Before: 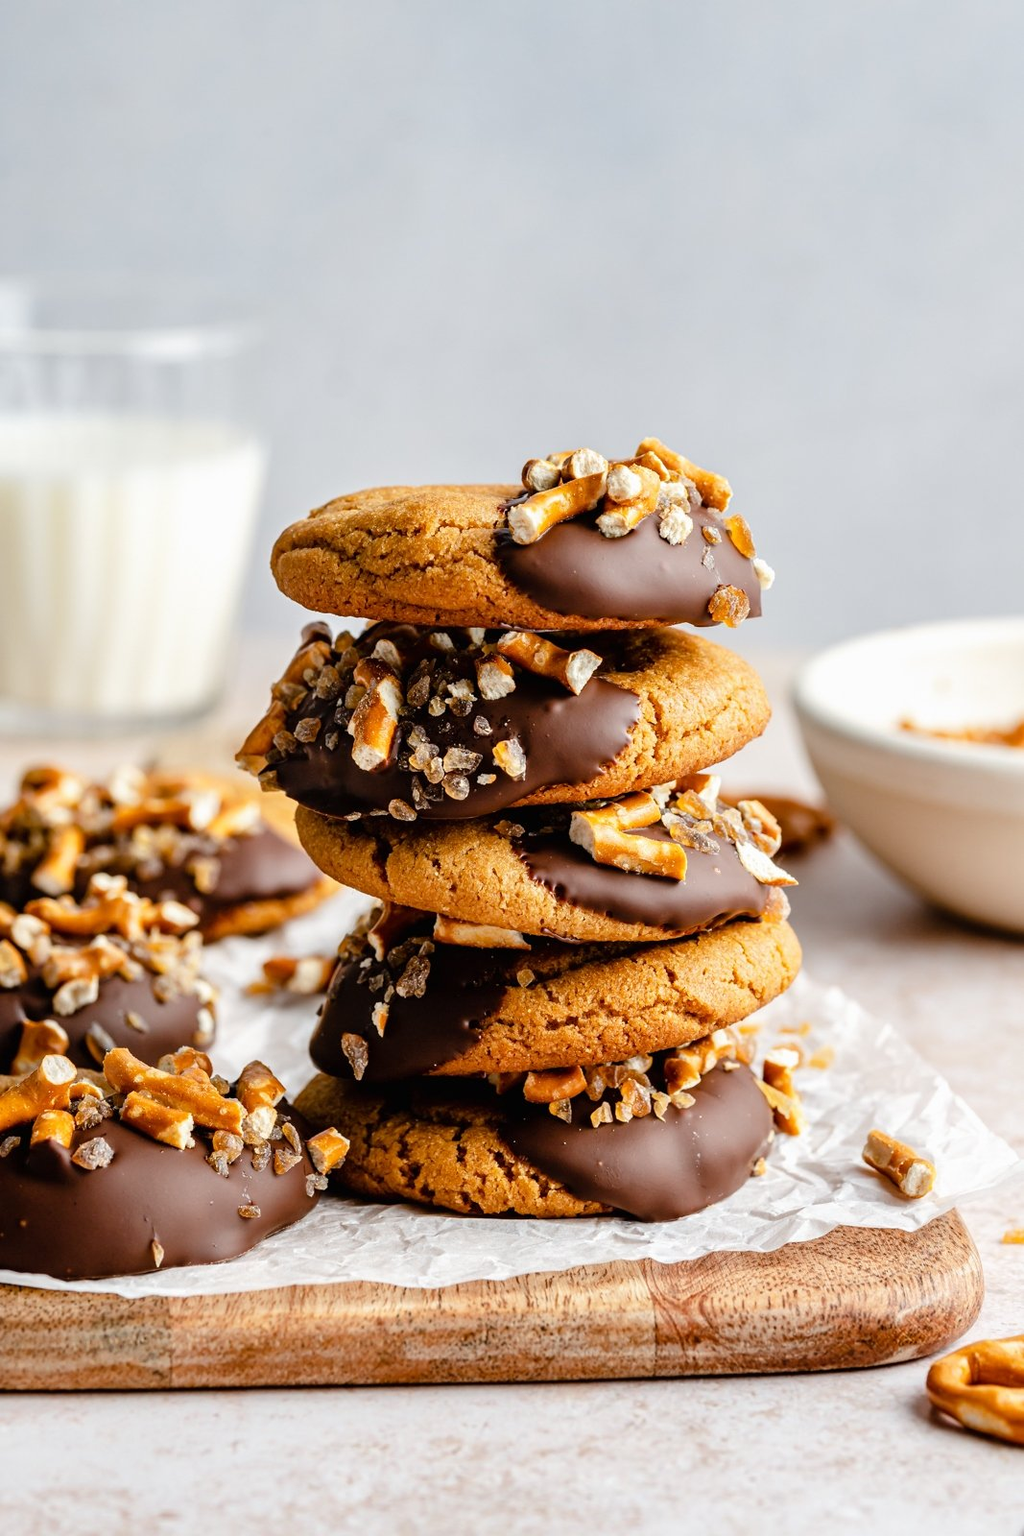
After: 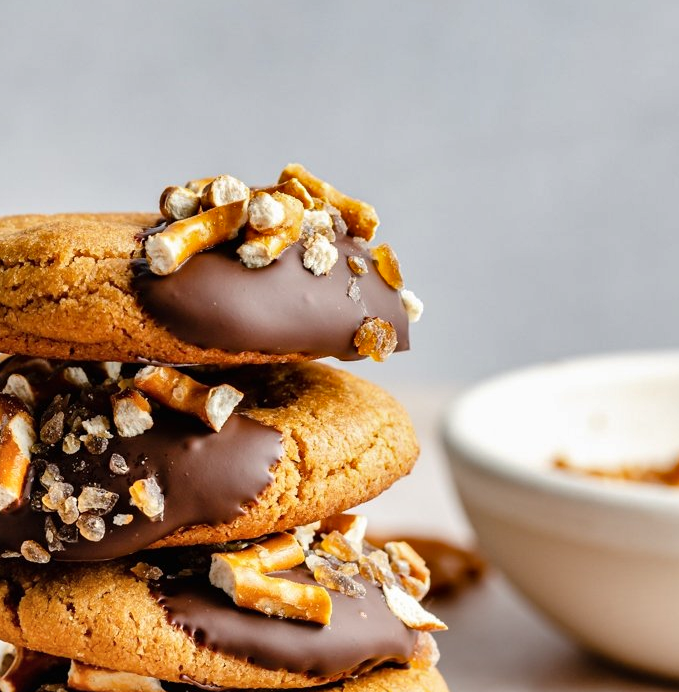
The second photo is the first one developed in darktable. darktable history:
crop: left 36.005%, top 18.293%, right 0.31%, bottom 38.444%
shadows and highlights: low approximation 0.01, soften with gaussian
